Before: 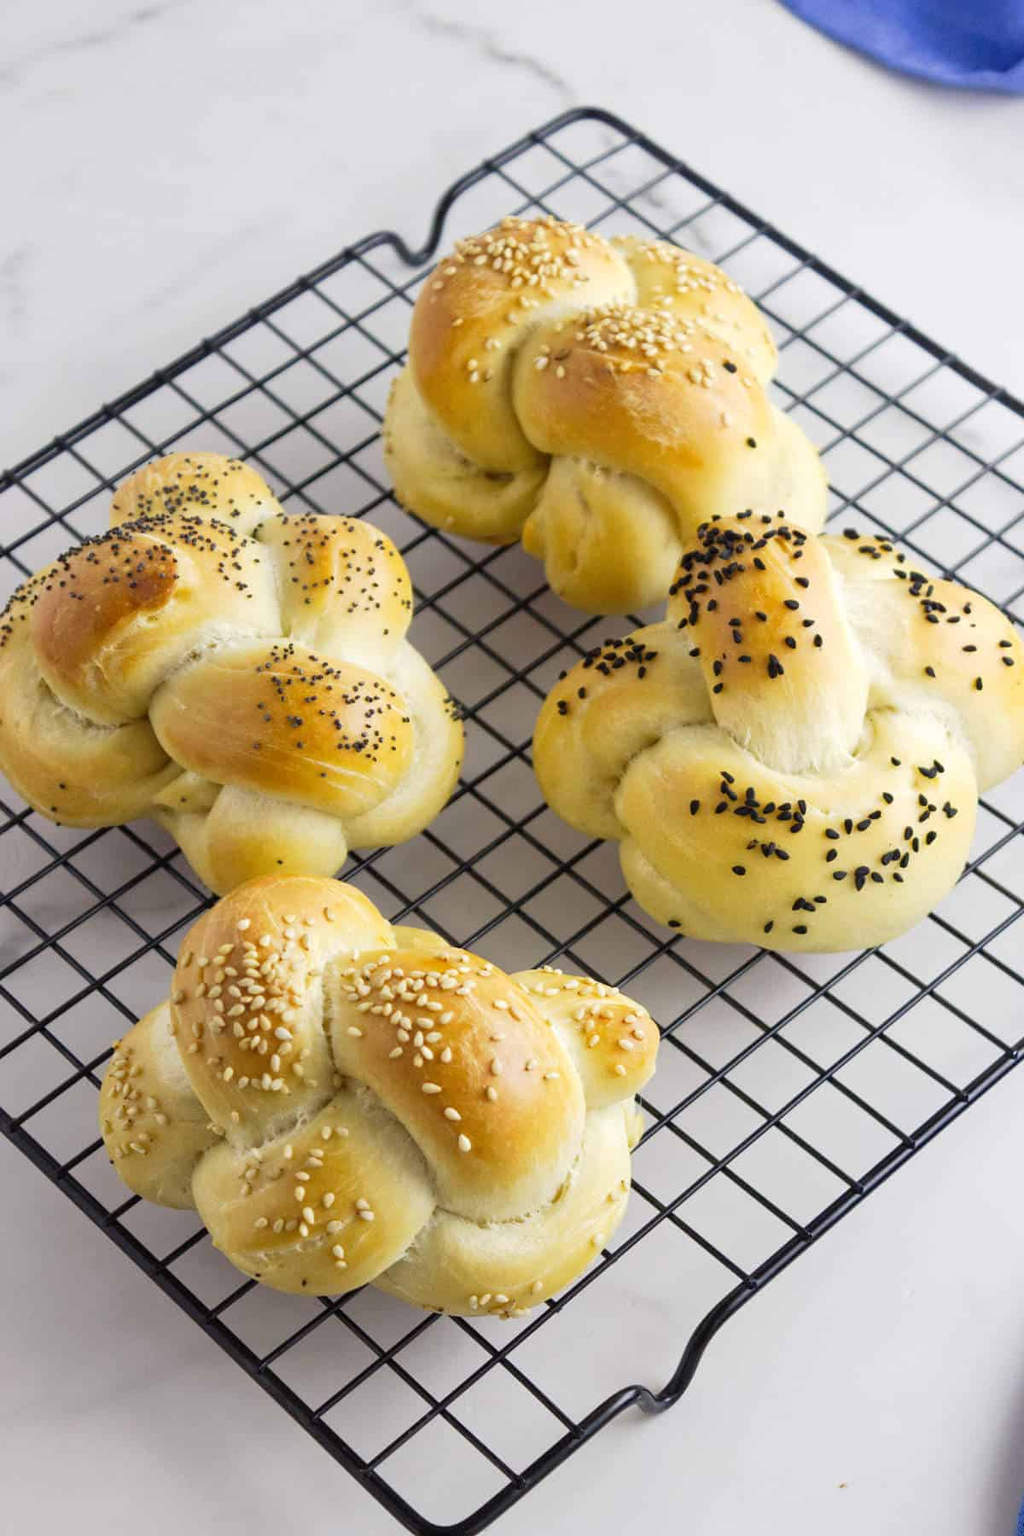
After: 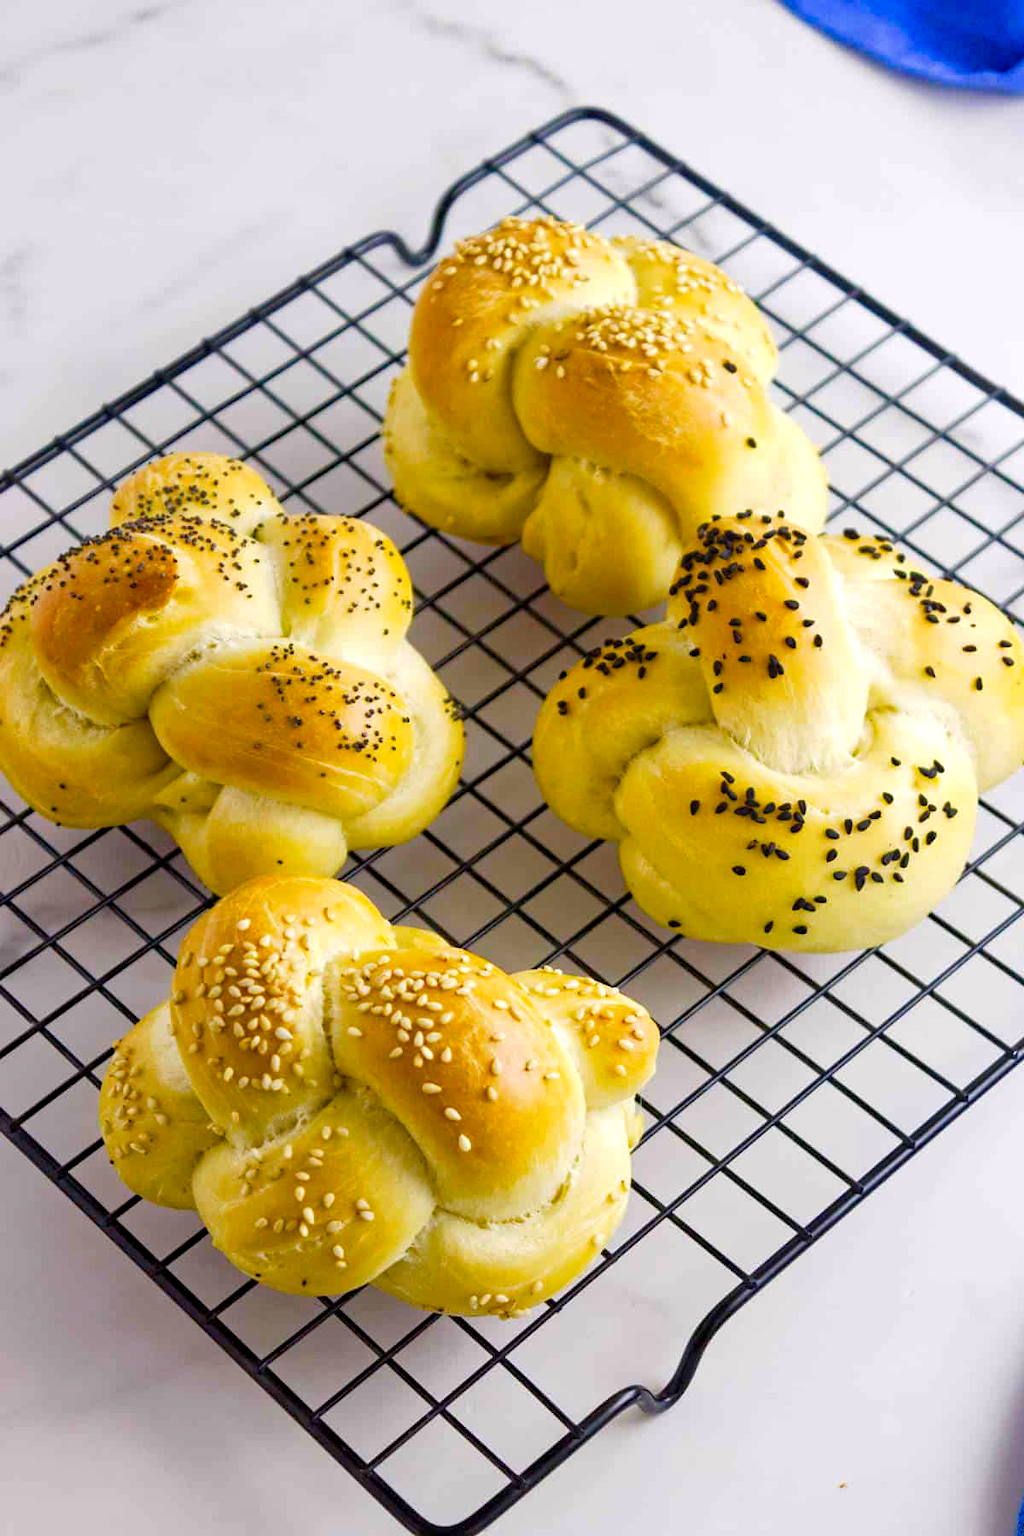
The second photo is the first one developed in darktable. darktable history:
color balance rgb: highlights gain › chroma 0.238%, highlights gain › hue 330.82°, perceptual saturation grading › global saturation 39.277%, perceptual saturation grading › highlights -25.338%, perceptual saturation grading › mid-tones 35.132%, perceptual saturation grading › shadows 34.711%, perceptual brilliance grading › global brilliance 3.073%, global vibrance 15.001%
haze removal: compatibility mode true, adaptive false
